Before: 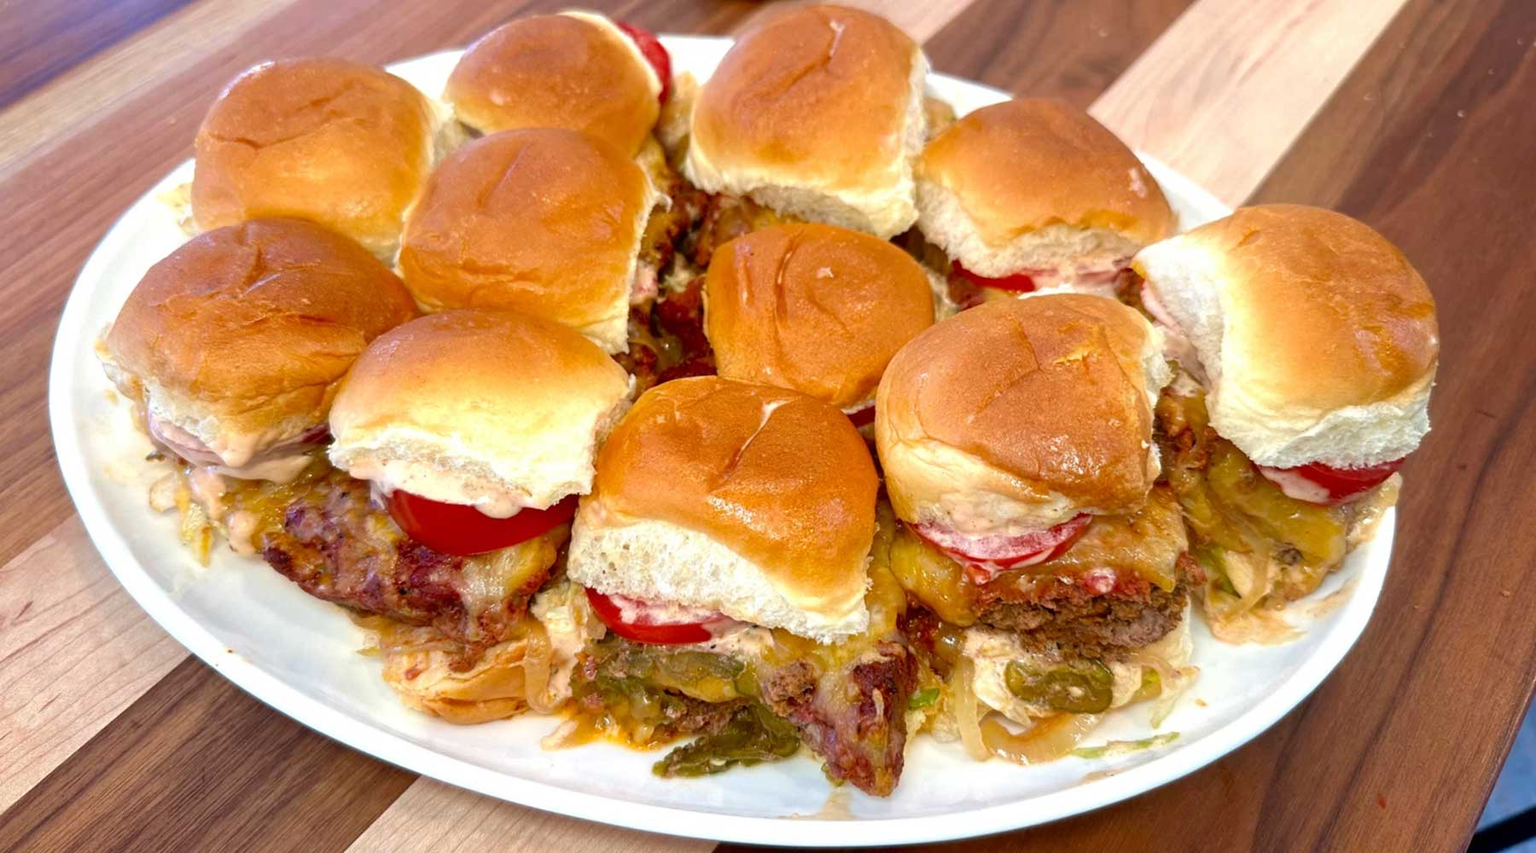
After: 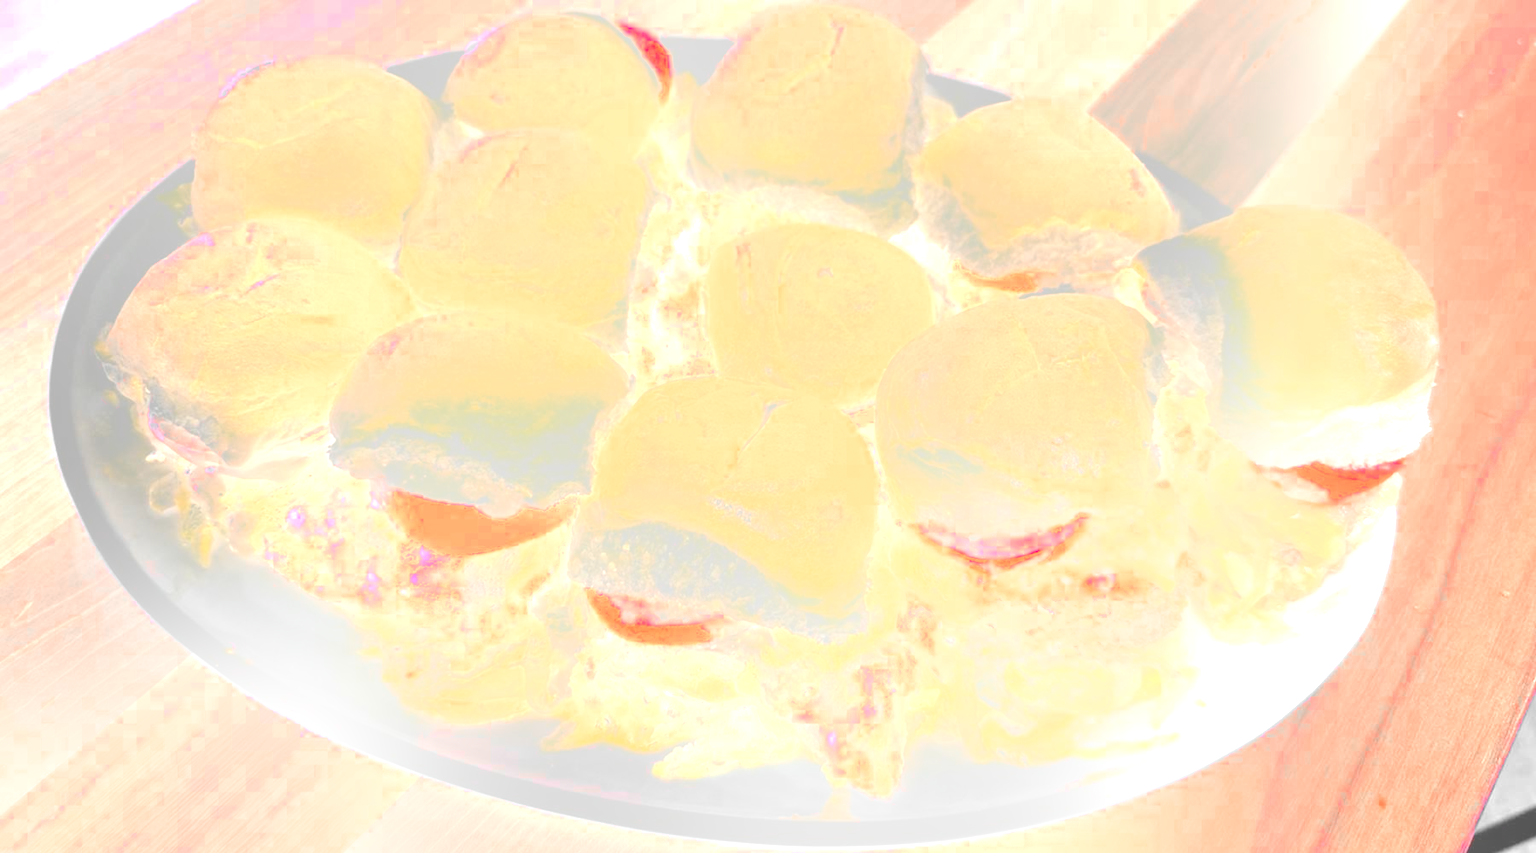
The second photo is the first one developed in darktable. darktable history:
color zones: curves: ch1 [(0, 0.831) (0.08, 0.771) (0.157, 0.268) (0.241, 0.207) (0.562, -0.005) (0.714, -0.013) (0.876, 0.01) (1, 0.831)]
bloom: size 38%, threshold 95%, strength 30%
exposure: black level correction 0.001, exposure 1.719 EV, compensate exposure bias true, compensate highlight preservation false
